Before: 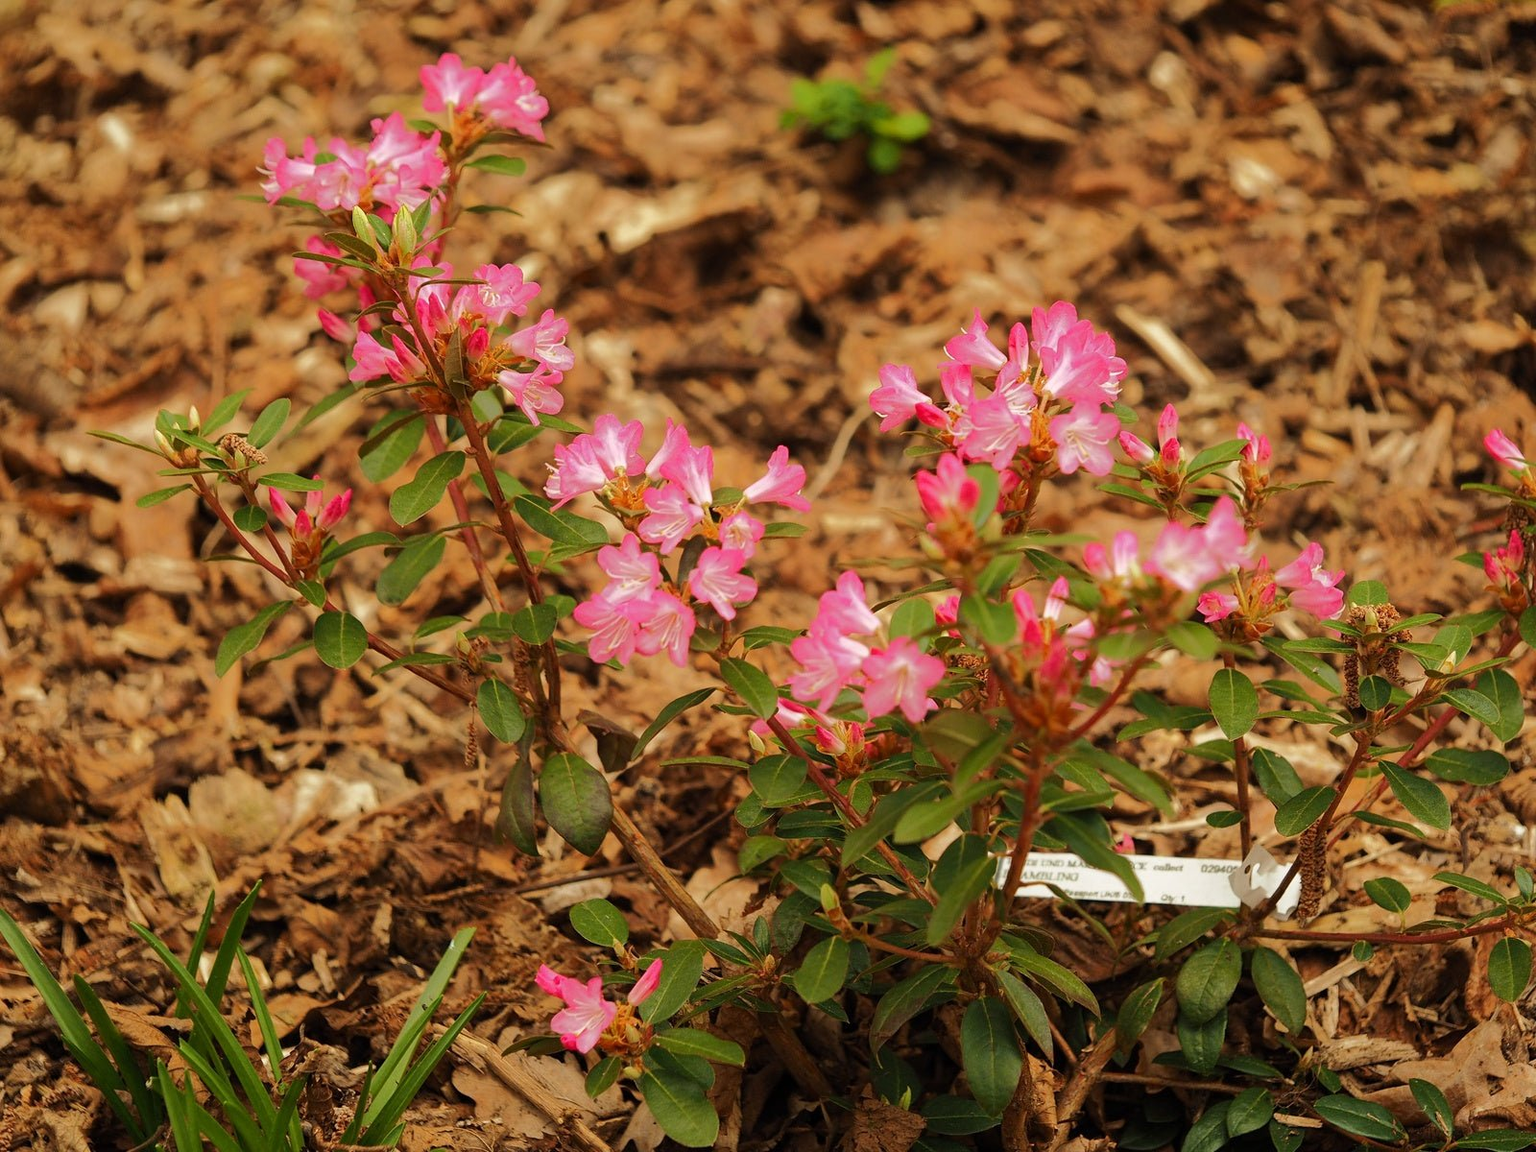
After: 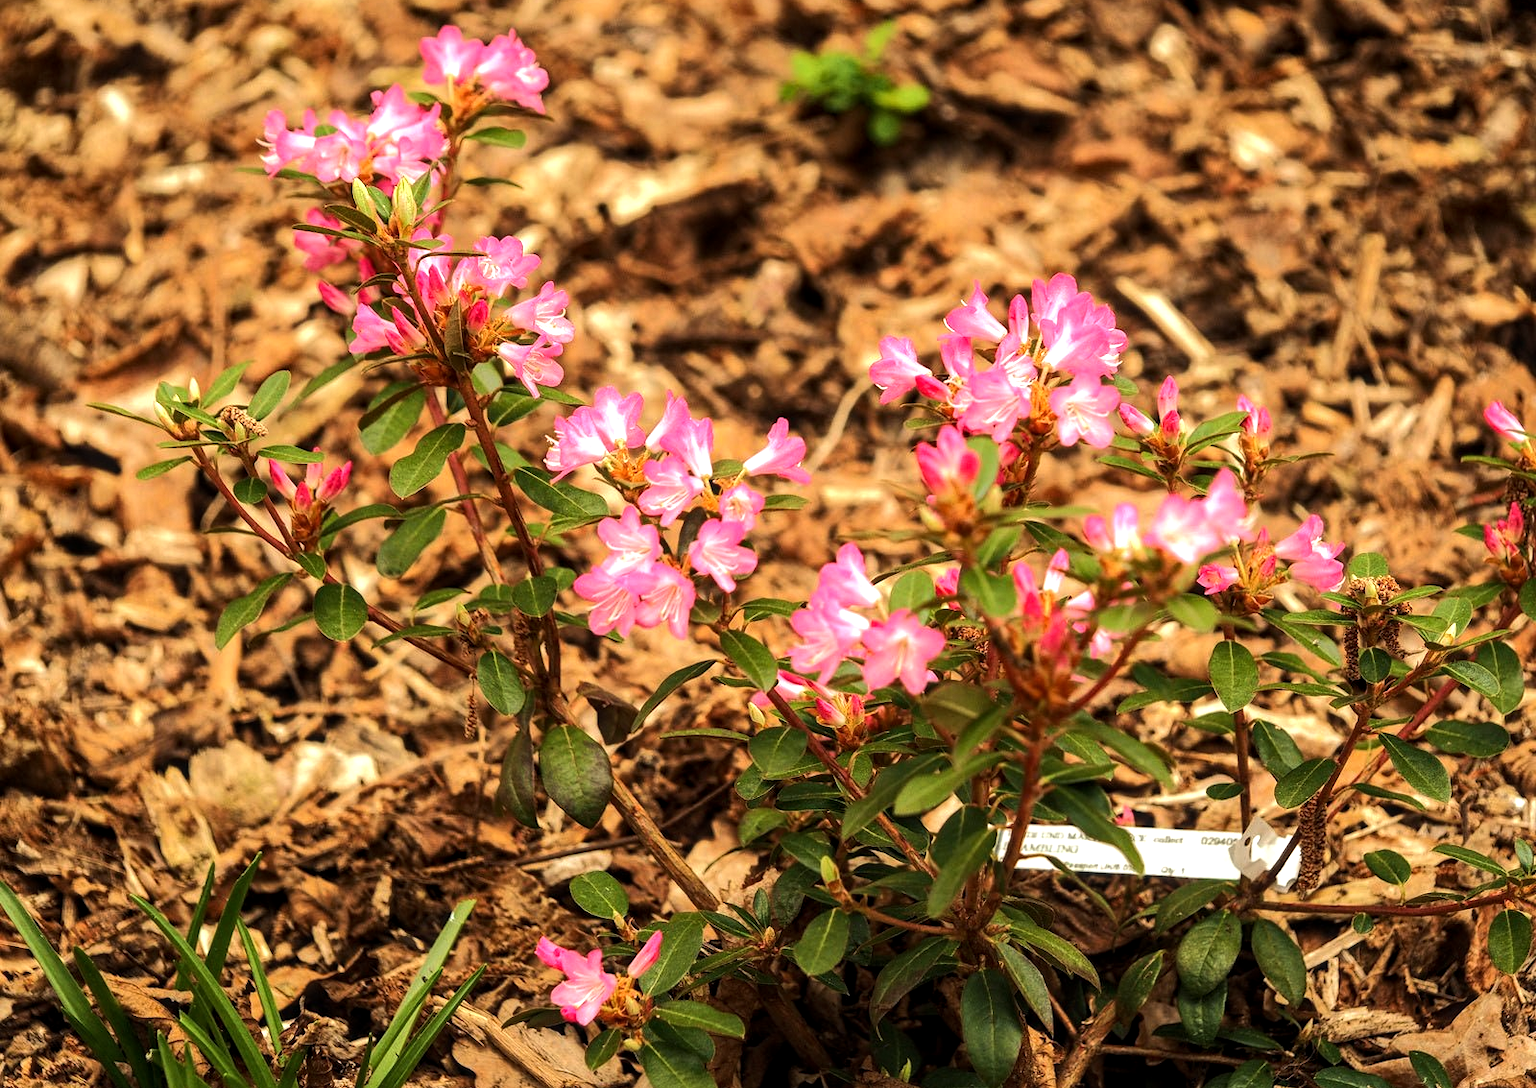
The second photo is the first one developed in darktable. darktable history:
tone equalizer: -8 EV -0.75 EV, -7 EV -0.7 EV, -6 EV -0.6 EV, -5 EV -0.4 EV, -3 EV 0.4 EV, -2 EV 0.6 EV, -1 EV 0.7 EV, +0 EV 0.75 EV, edges refinement/feathering 500, mask exposure compensation -1.57 EV, preserve details no
exposure: exposure 0.15 EV, compensate highlight preservation false
crop and rotate: top 2.479%, bottom 3.018%
local contrast: on, module defaults
